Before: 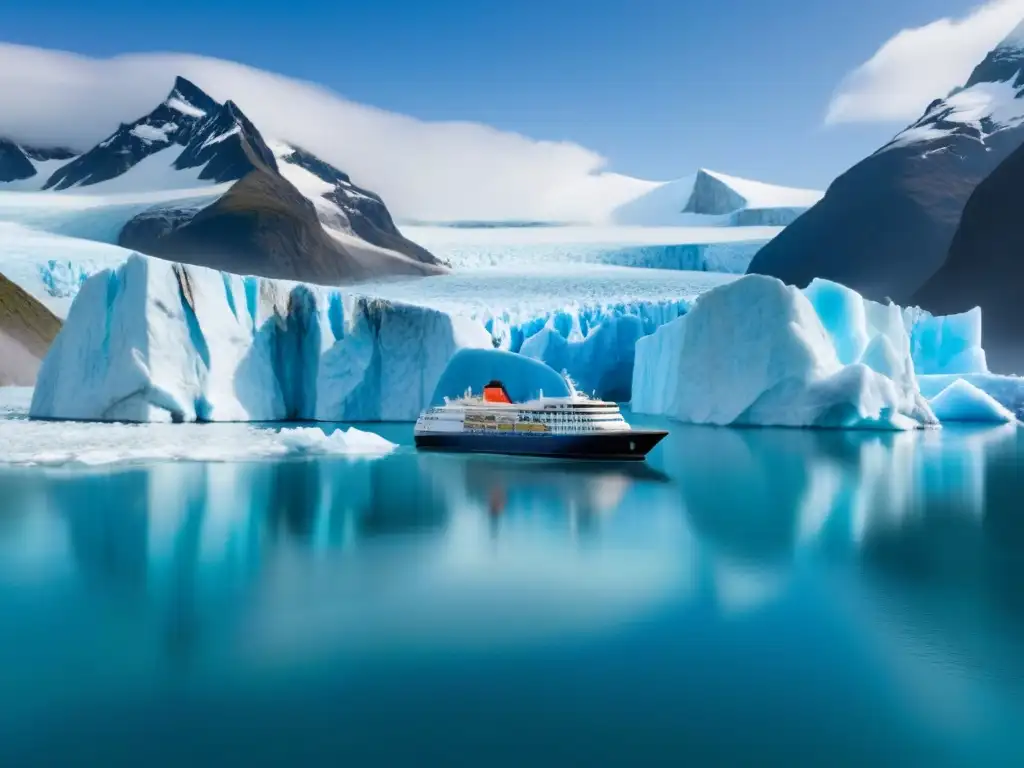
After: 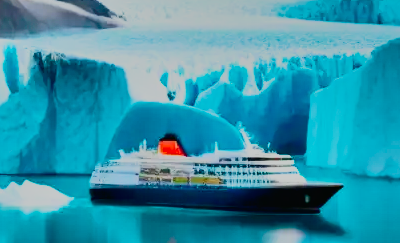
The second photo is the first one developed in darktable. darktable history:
base curve: curves: ch0 [(0, 0) (0.005, 0.002) (0.15, 0.3) (0.4, 0.7) (0.75, 0.95) (1, 1)], preserve colors none
crop: left 31.779%, top 32.284%, right 27.662%, bottom 35.439%
tone curve: curves: ch0 [(0, 0.022) (0.114, 0.088) (0.282, 0.316) (0.446, 0.511) (0.613, 0.693) (0.786, 0.843) (0.999, 0.949)]; ch1 [(0, 0) (0.395, 0.343) (0.463, 0.427) (0.486, 0.474) (0.503, 0.5) (0.535, 0.522) (0.555, 0.546) (0.594, 0.614) (0.755, 0.793) (1, 1)]; ch2 [(0, 0) (0.369, 0.388) (0.449, 0.431) (0.501, 0.5) (0.528, 0.517) (0.561, 0.59) (0.612, 0.646) (0.697, 0.721) (1, 1)], color space Lab, independent channels, preserve colors none
shadows and highlights: shadows 81.89, white point adjustment -8.94, highlights -61.35, soften with gaussian
